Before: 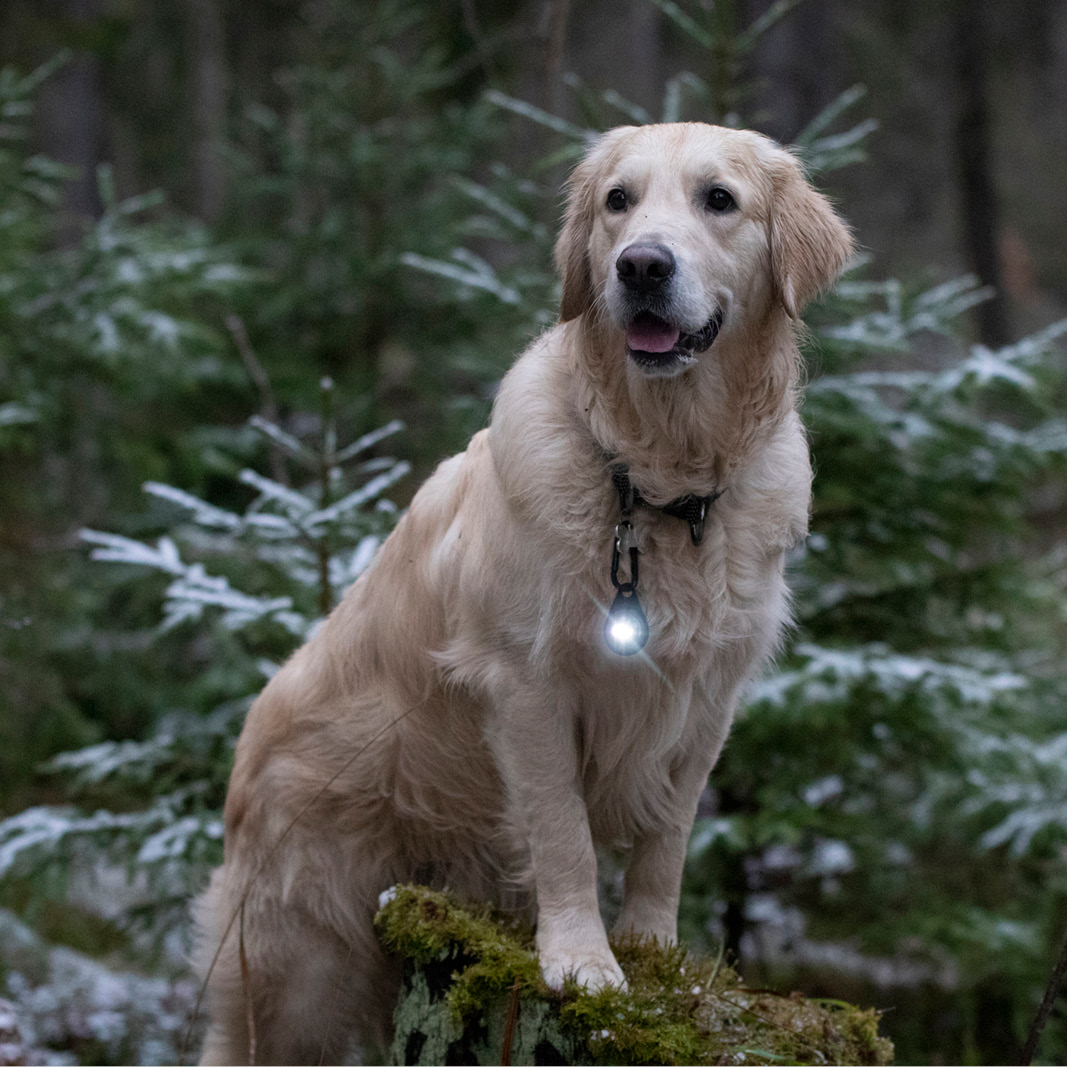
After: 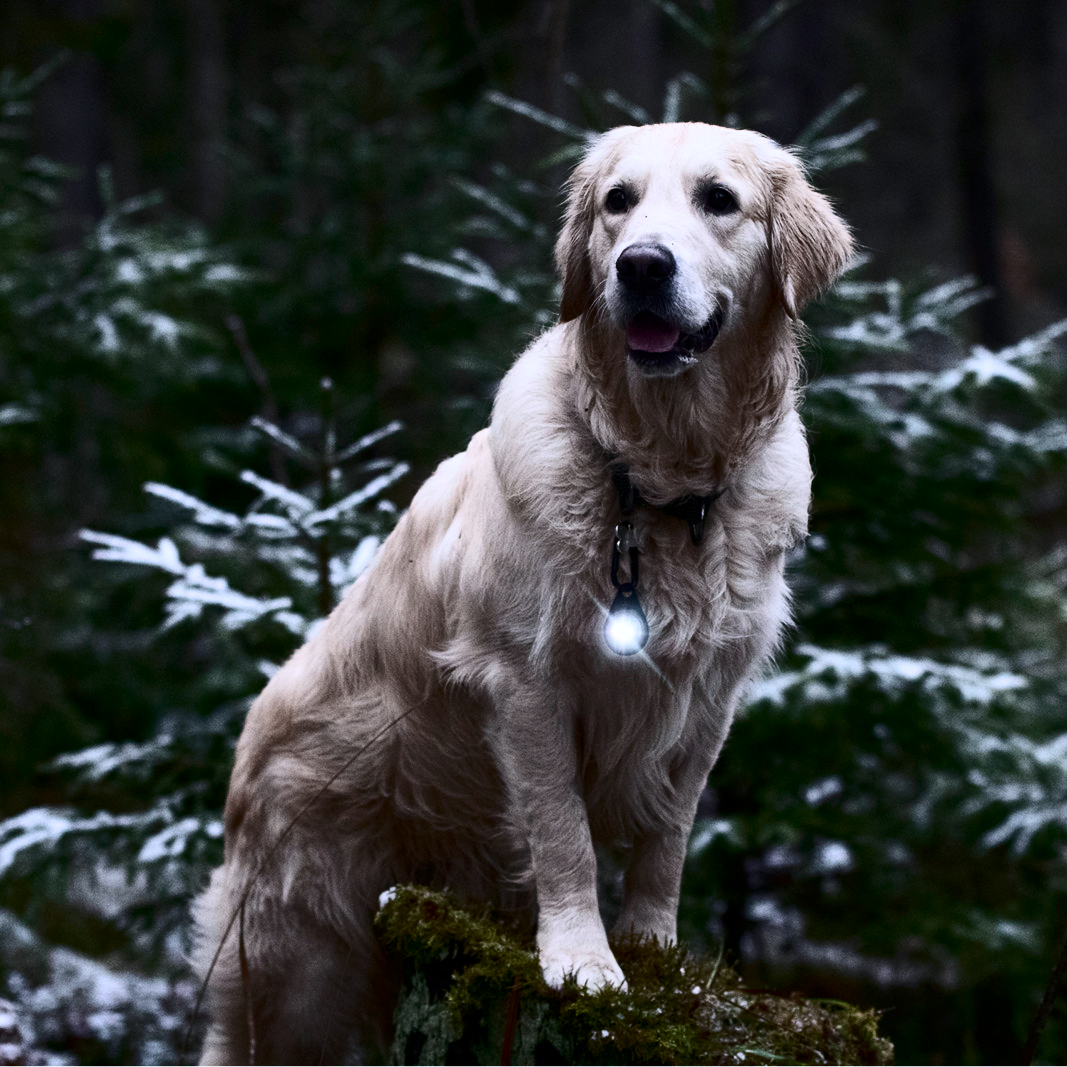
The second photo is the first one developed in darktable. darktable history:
contrast brightness saturation: contrast 0.5, saturation -0.1
color calibration: illuminant as shot in camera, x 0.358, y 0.373, temperature 4628.91 K
